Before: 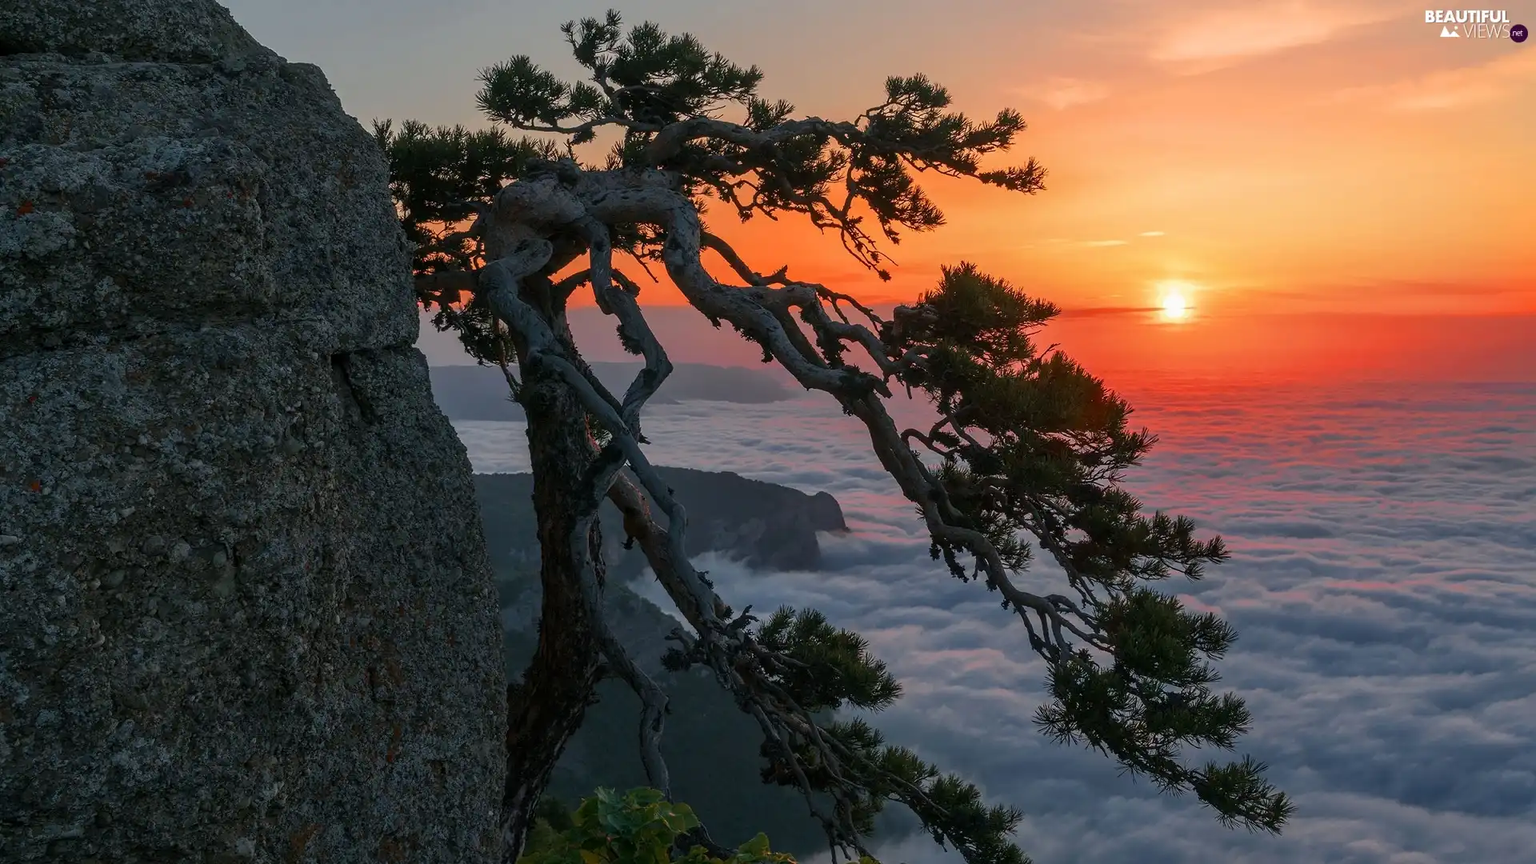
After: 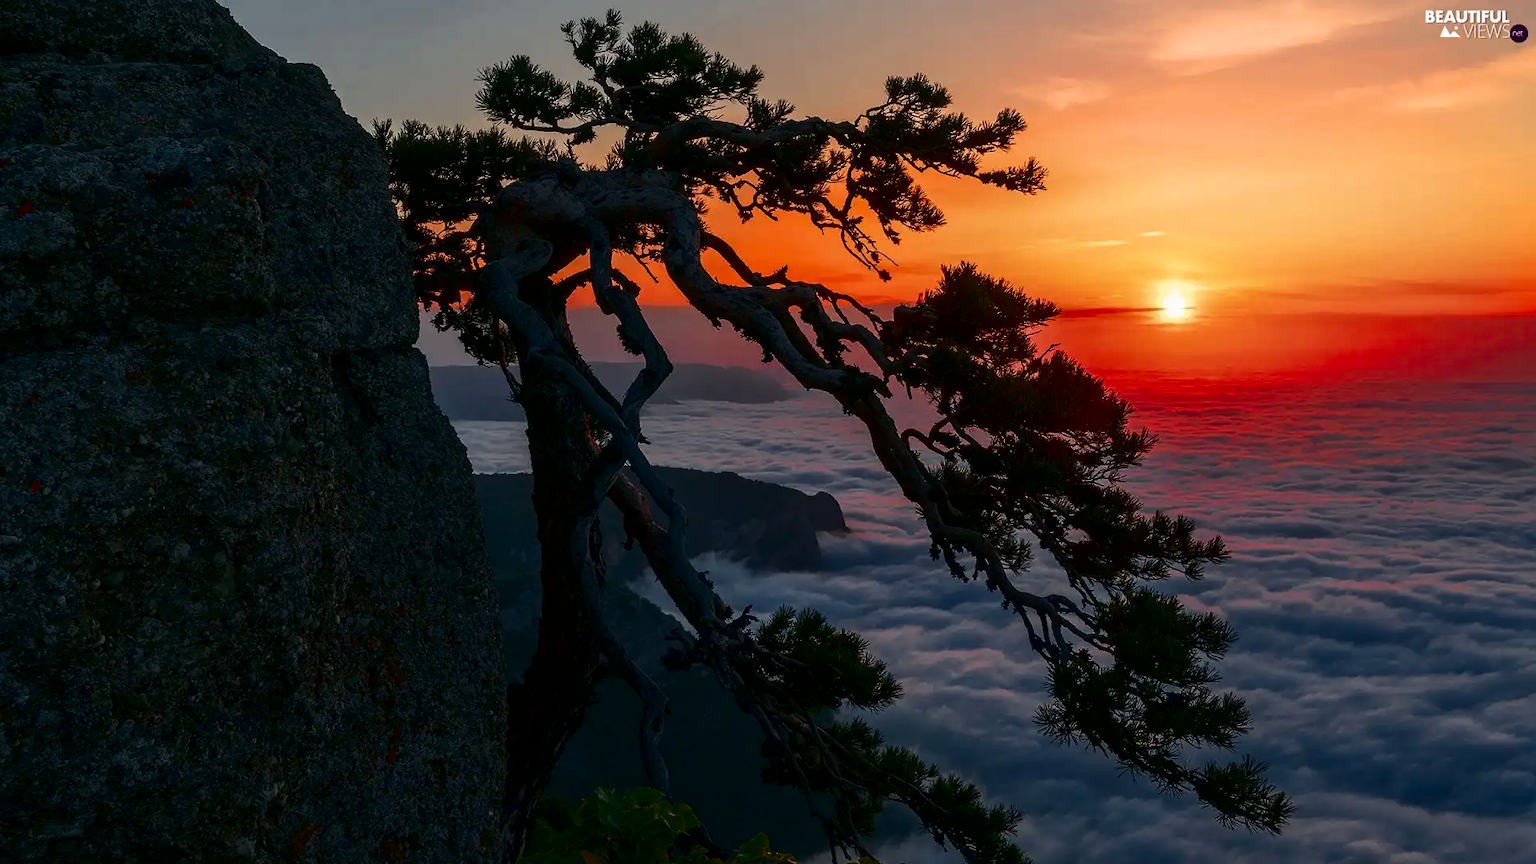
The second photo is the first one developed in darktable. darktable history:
contrast brightness saturation: contrast 0.189, brightness -0.241, saturation 0.12
